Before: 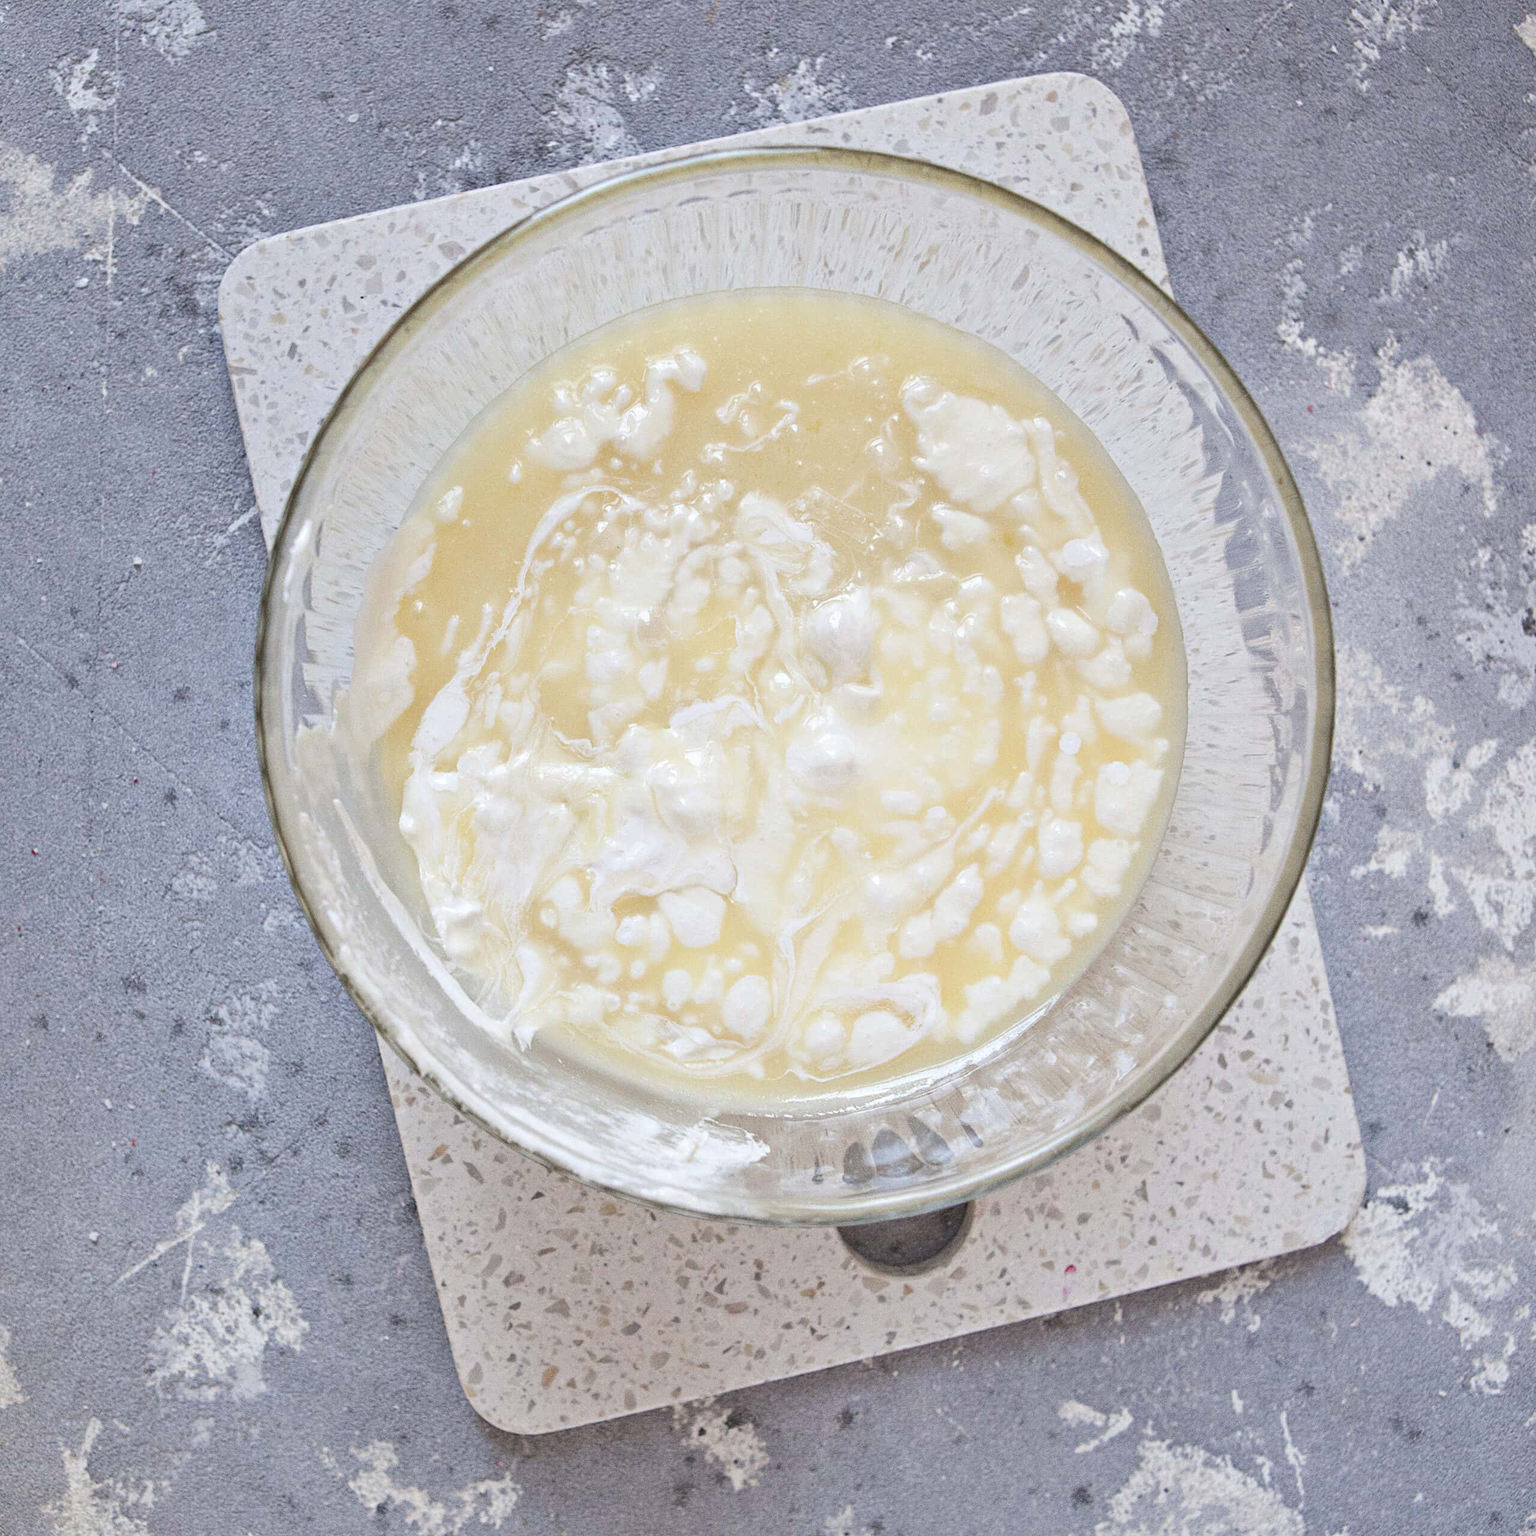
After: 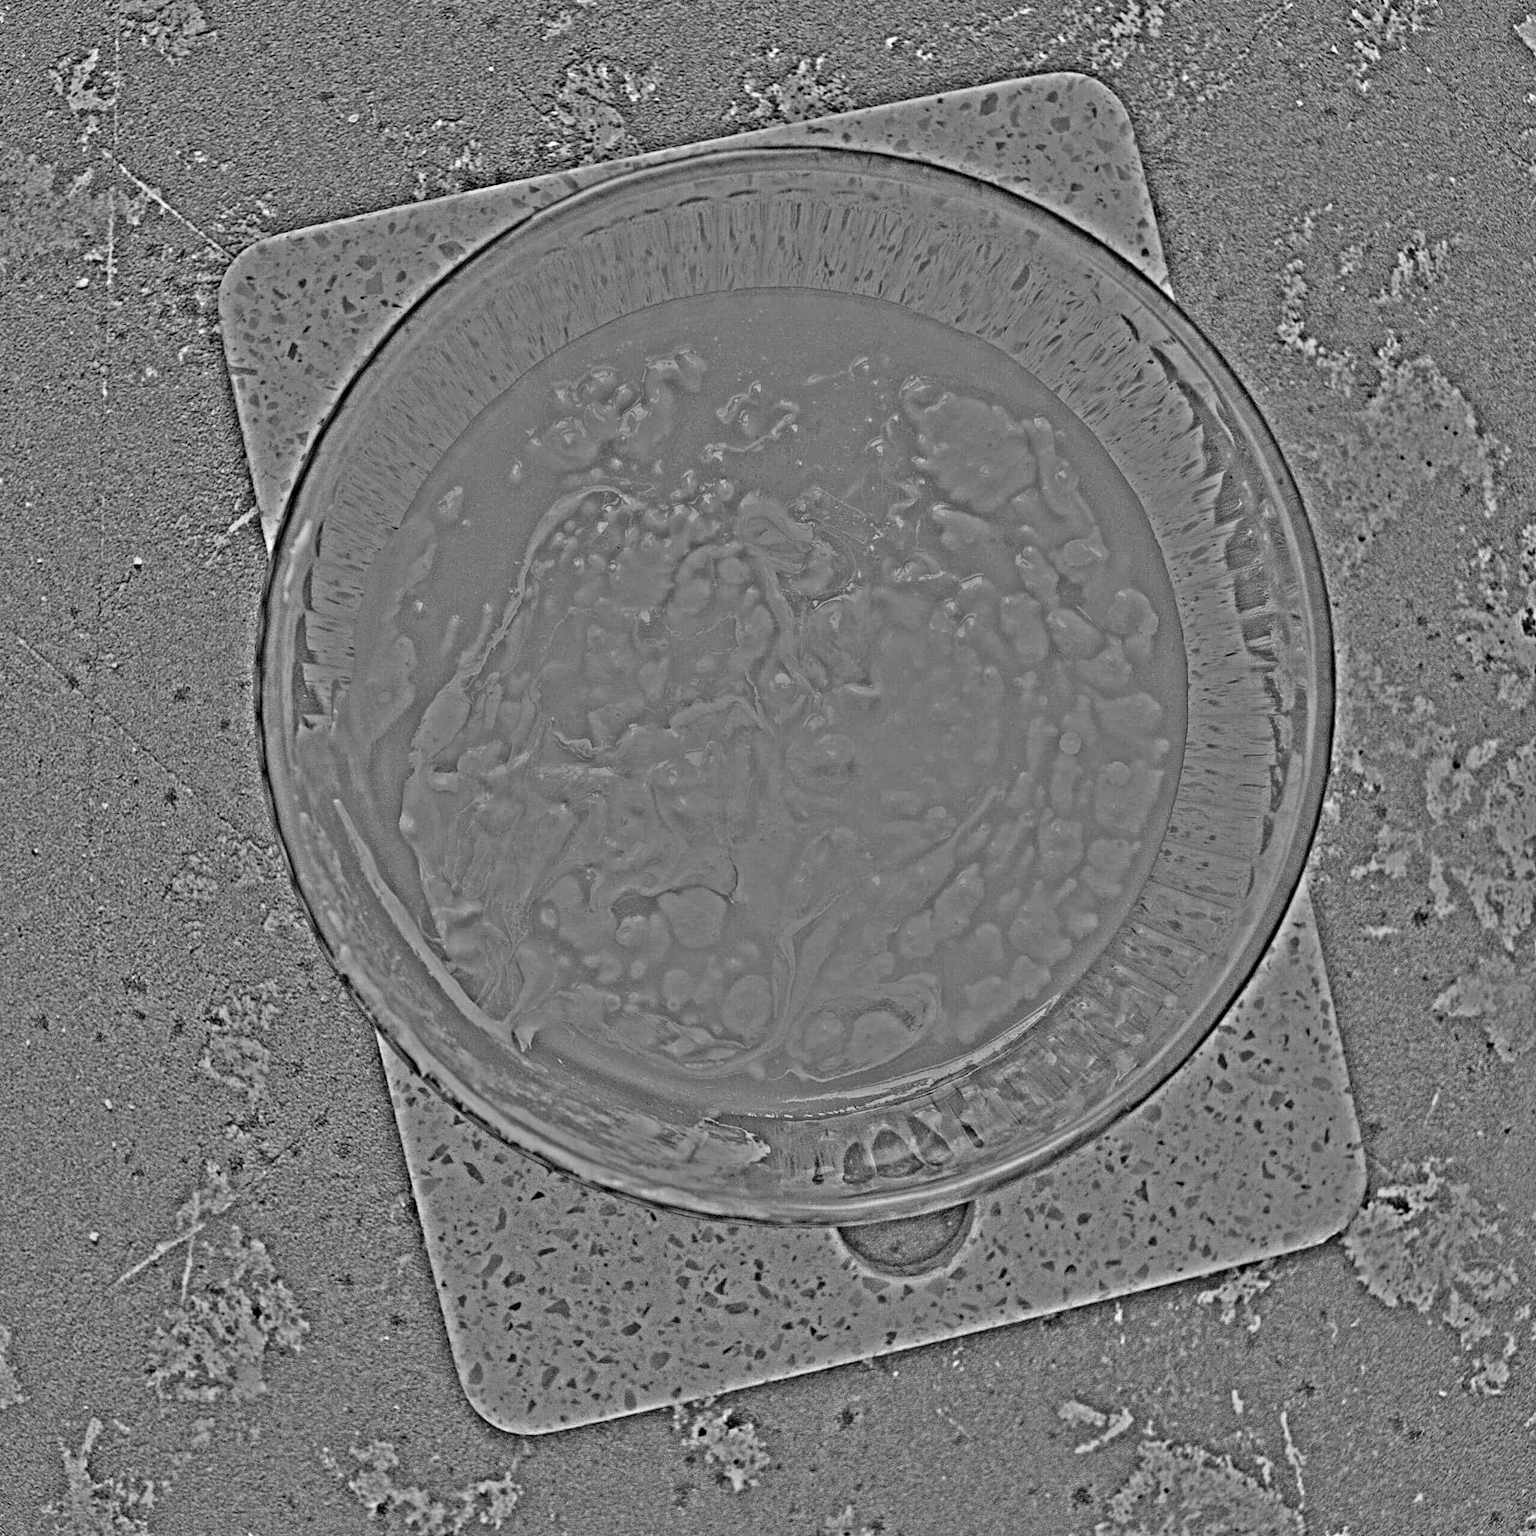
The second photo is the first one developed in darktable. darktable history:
exposure: black level correction 0.001, compensate highlight preservation false
highpass: on, module defaults
white balance: red 1.138, green 0.996, blue 0.812
